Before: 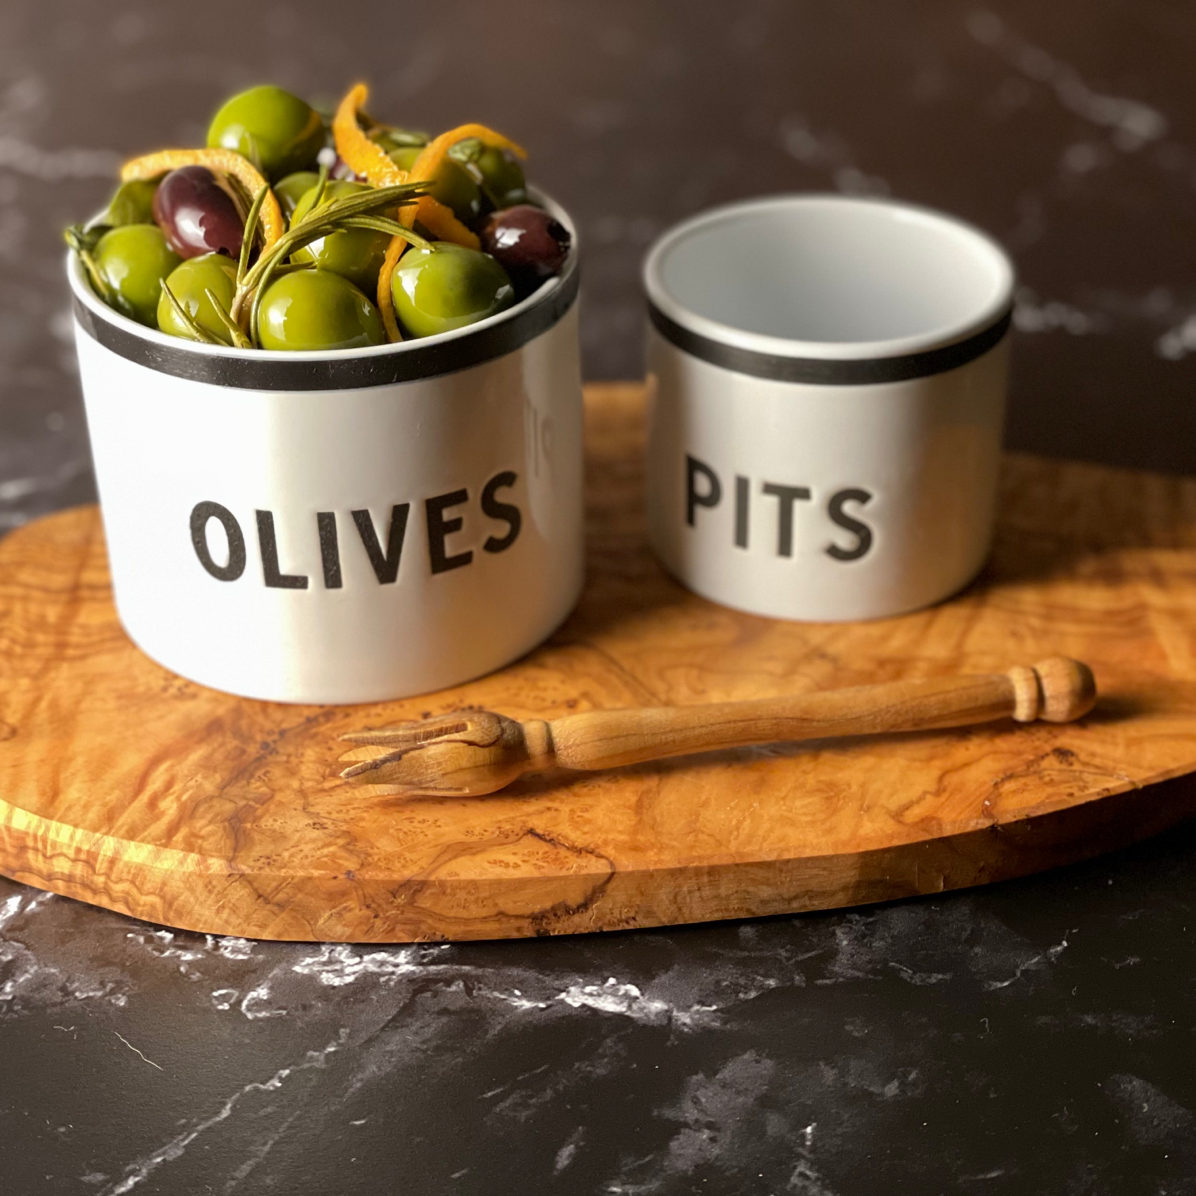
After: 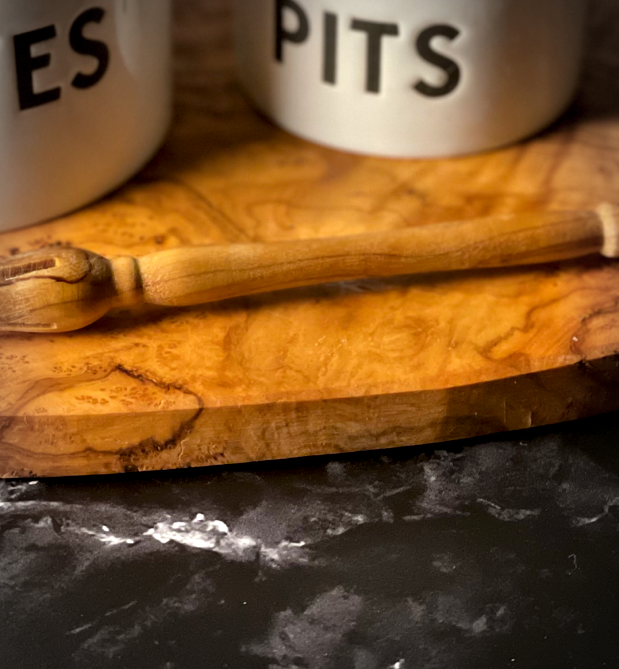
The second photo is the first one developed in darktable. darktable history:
crop: left 34.479%, top 38.822%, right 13.718%, bottom 5.172%
contrast equalizer: y [[0.514, 0.573, 0.581, 0.508, 0.5, 0.5], [0.5 ×6], [0.5 ×6], [0 ×6], [0 ×6]]
color balance rgb: perceptual saturation grading › global saturation 10%, global vibrance 10%
vignetting: automatic ratio true
